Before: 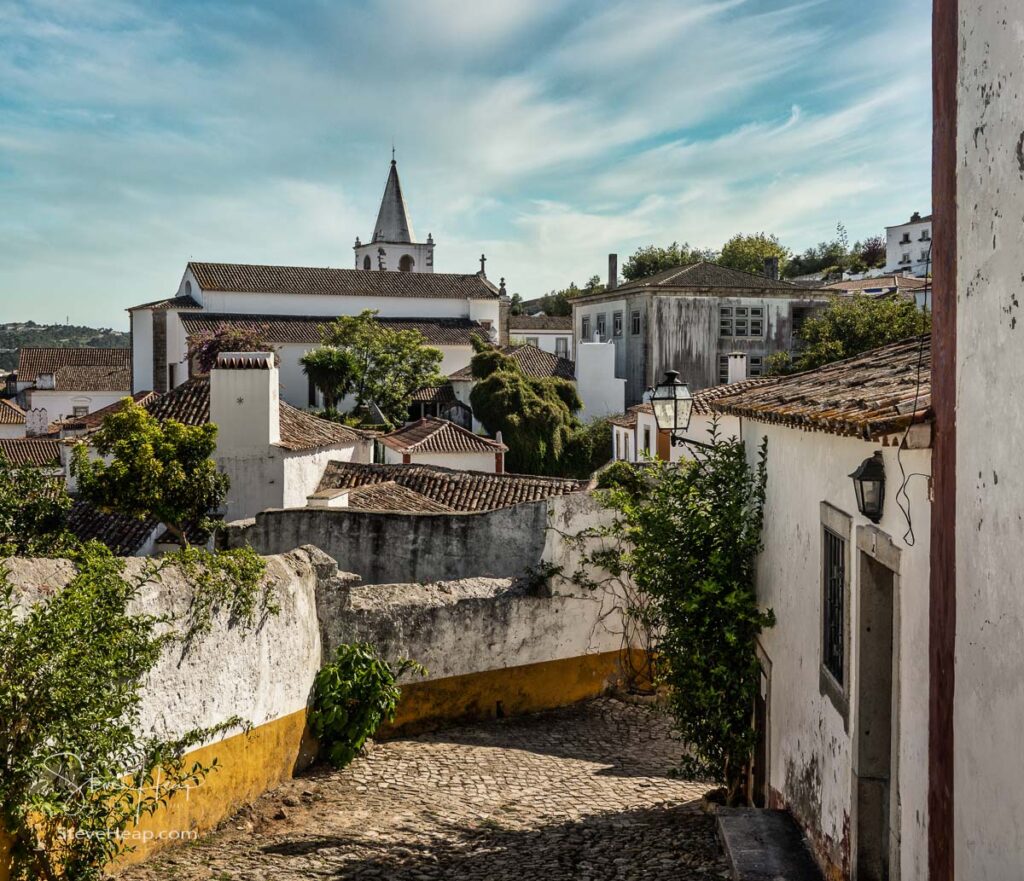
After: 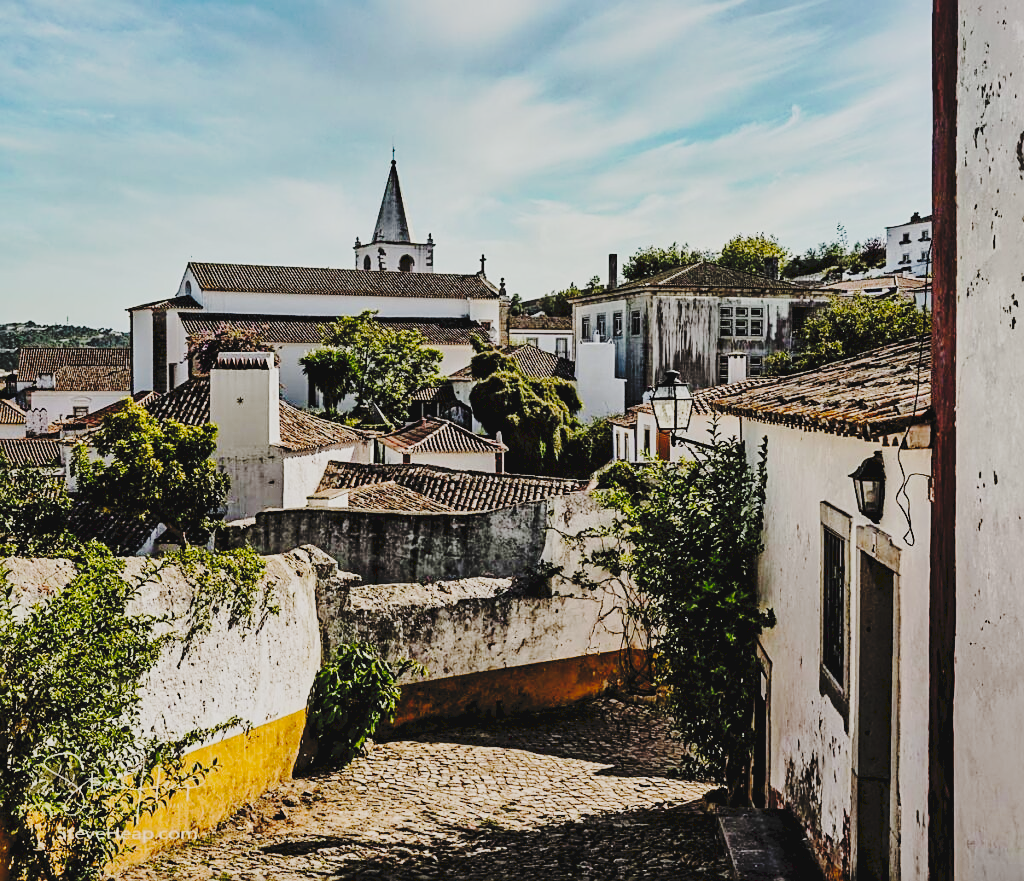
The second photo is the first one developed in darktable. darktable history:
sharpen: on, module defaults
exposure: black level correction 0.007, exposure 0.159 EV, compensate highlight preservation false
haze removal: compatibility mode true, adaptive false
filmic rgb: black relative exposure -7.65 EV, white relative exposure 4.56 EV, hardness 3.61
tone curve: curves: ch0 [(0, 0) (0.003, 0.079) (0.011, 0.083) (0.025, 0.088) (0.044, 0.095) (0.069, 0.106) (0.1, 0.115) (0.136, 0.127) (0.177, 0.152) (0.224, 0.198) (0.277, 0.263) (0.335, 0.371) (0.399, 0.483) (0.468, 0.582) (0.543, 0.664) (0.623, 0.726) (0.709, 0.793) (0.801, 0.842) (0.898, 0.896) (1, 1)], preserve colors none
